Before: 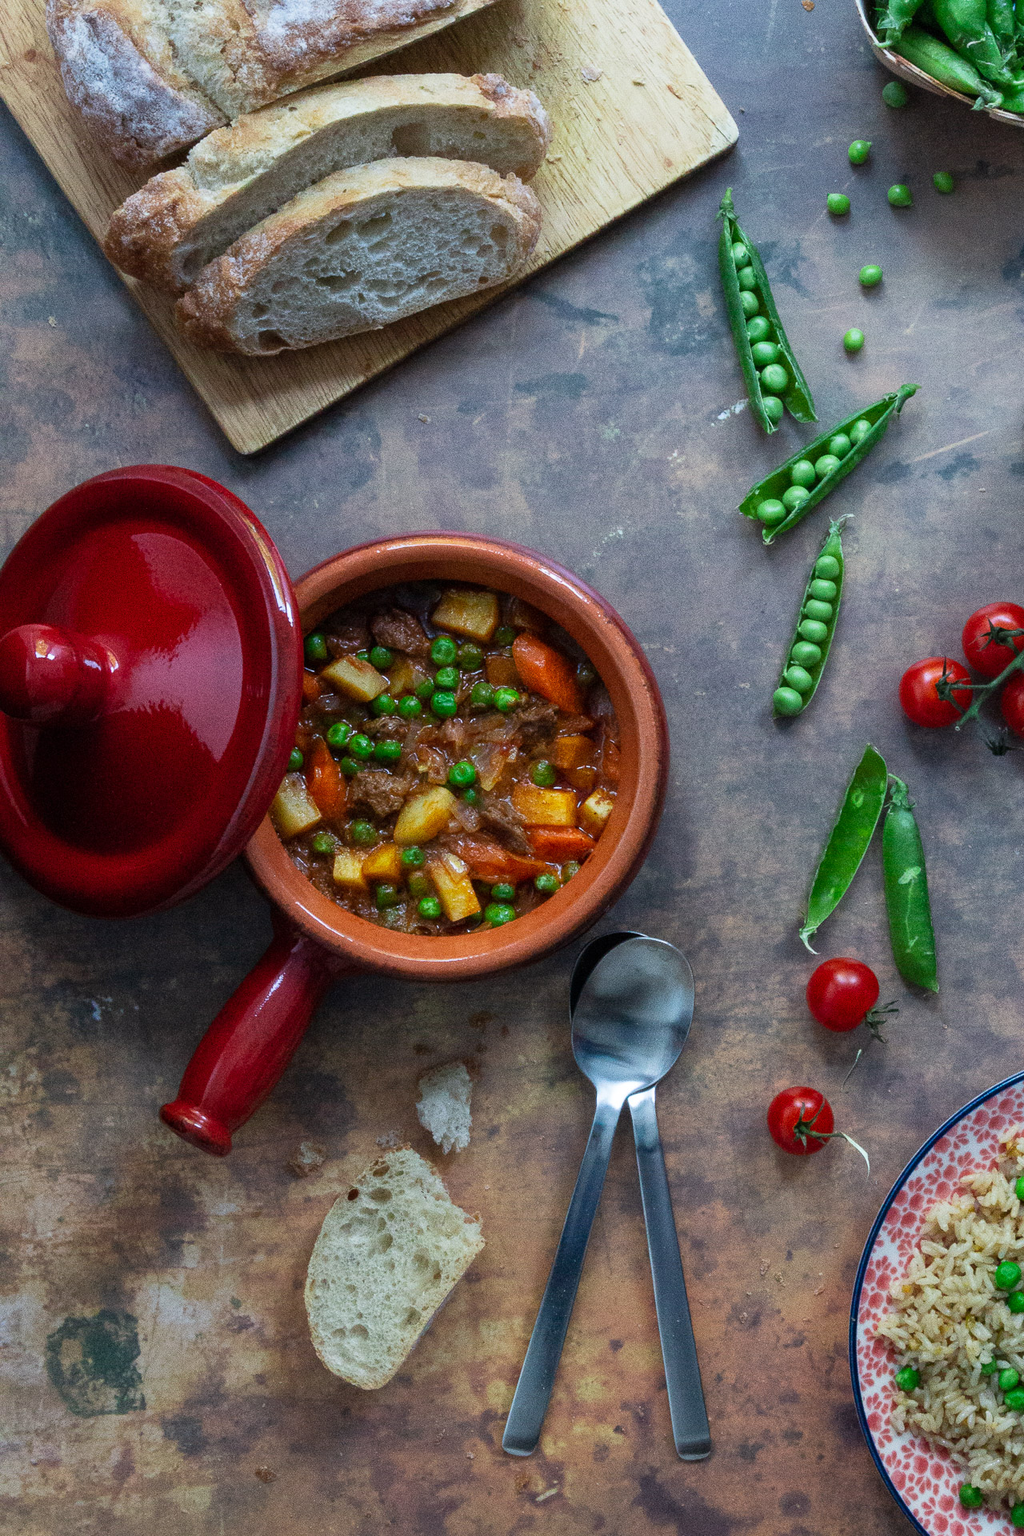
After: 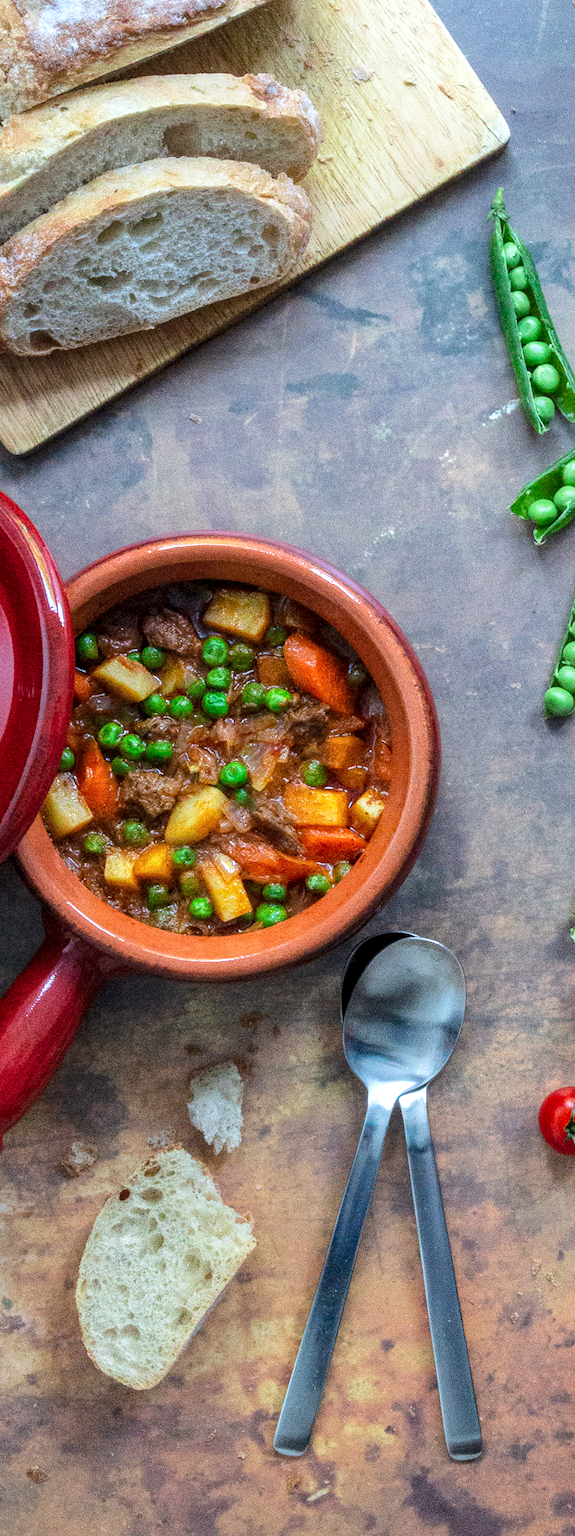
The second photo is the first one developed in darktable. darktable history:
local contrast: on, module defaults
tone equalizer: -8 EV 1.02 EV, -7 EV 1.02 EV, -6 EV 0.964 EV, -5 EV 0.981 EV, -4 EV 1.01 EV, -3 EV 0.74 EV, -2 EV 0.474 EV, -1 EV 0.224 EV, edges refinement/feathering 500, mask exposure compensation -1.57 EV, preserve details no
crop and rotate: left 22.398%, right 21.357%
